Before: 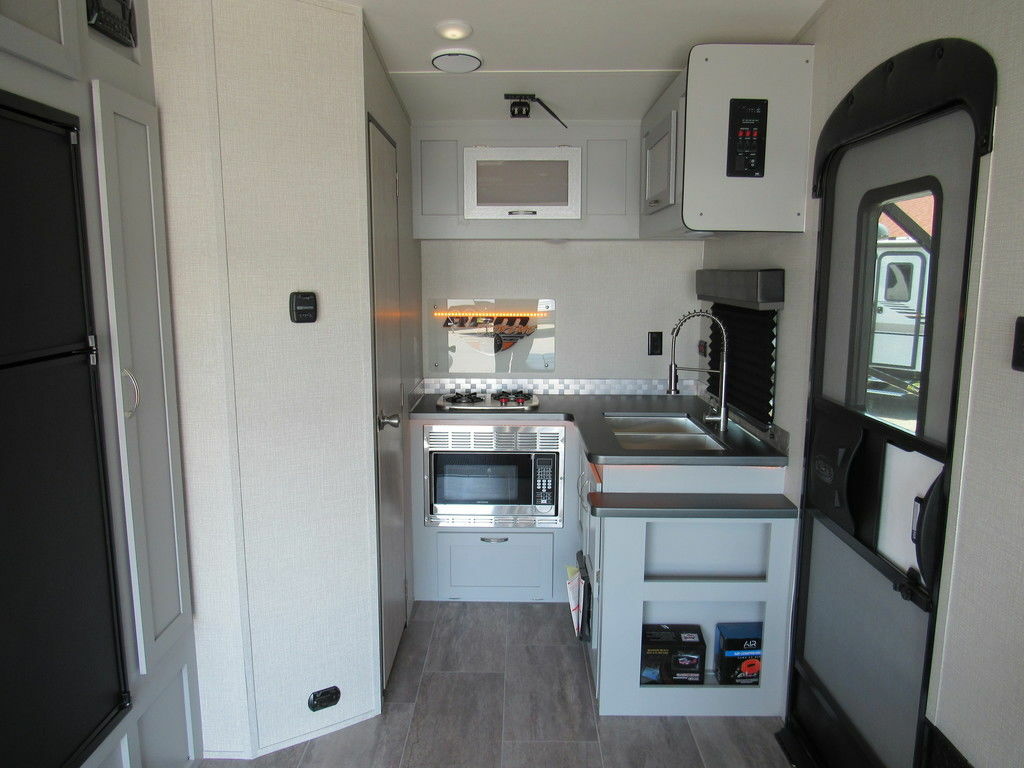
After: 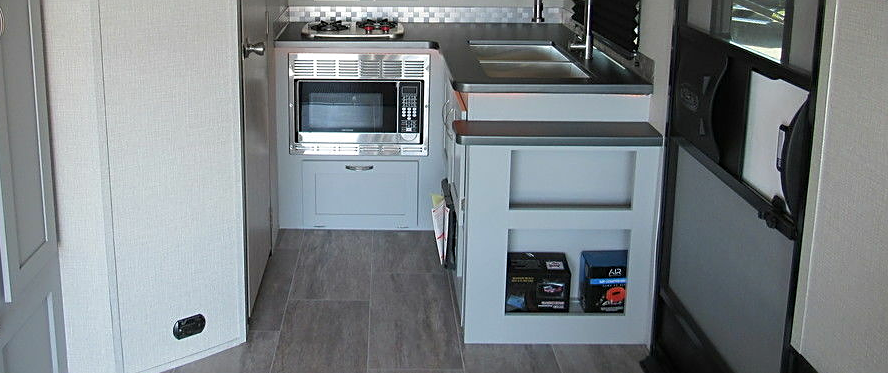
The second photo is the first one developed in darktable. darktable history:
crop and rotate: left 13.231%, top 48.55%, bottom 2.85%
exposure: compensate exposure bias true, compensate highlight preservation false
sharpen: on, module defaults
